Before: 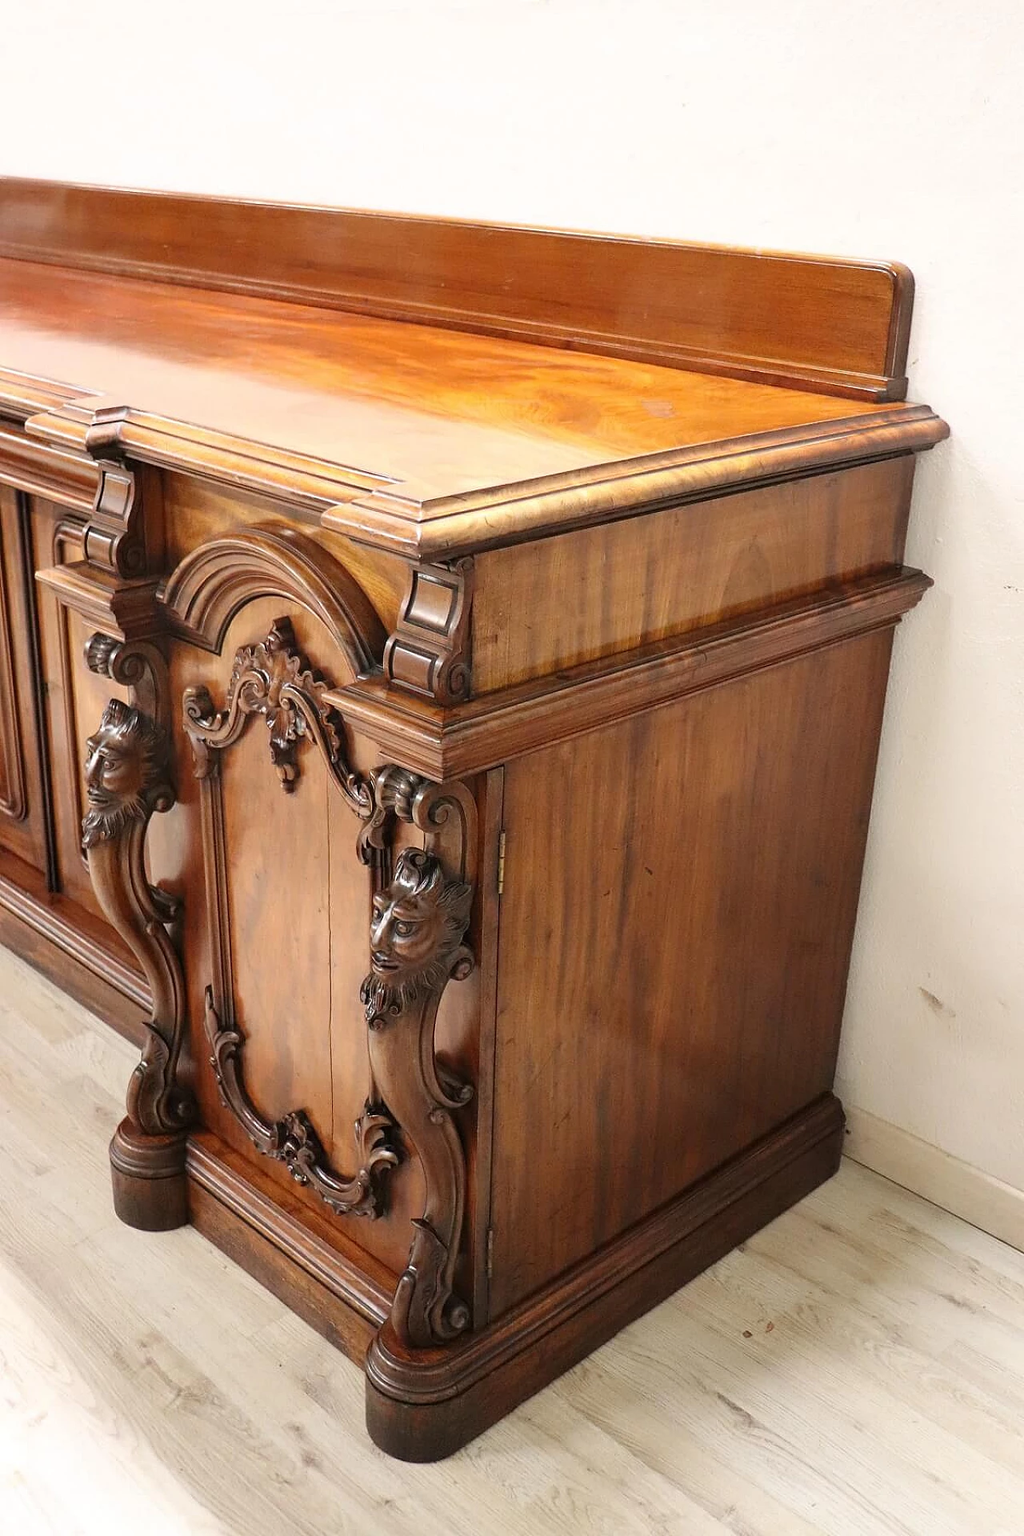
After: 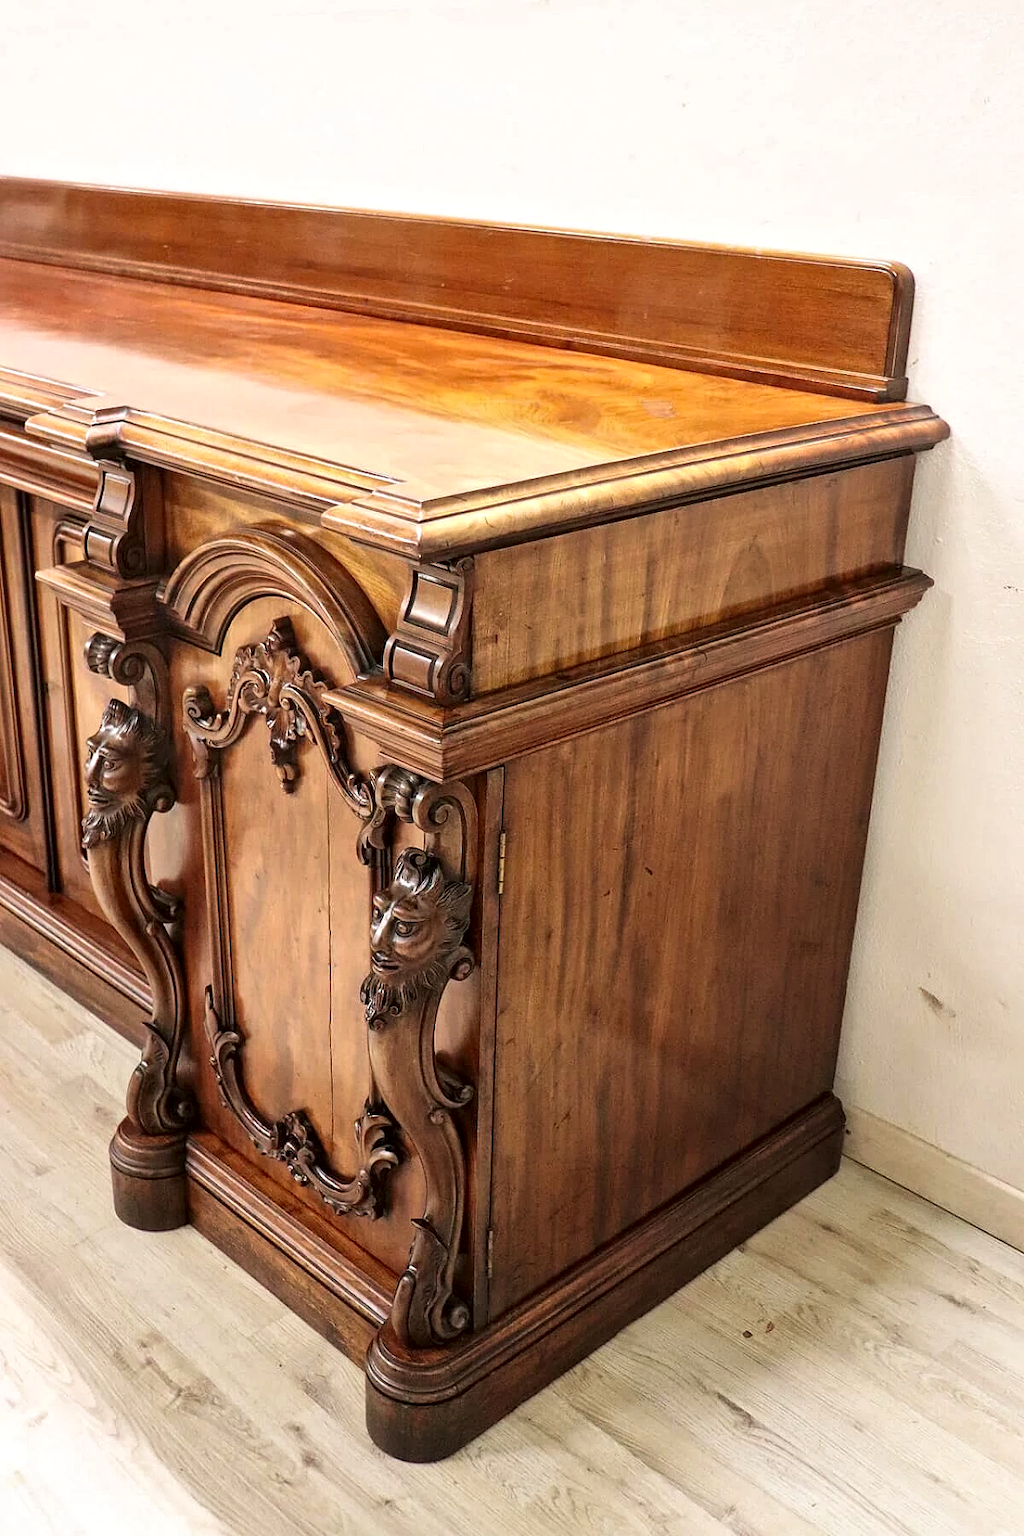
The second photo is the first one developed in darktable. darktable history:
local contrast: mode bilateral grid, contrast 19, coarseness 18, detail 164%, midtone range 0.2
velvia: on, module defaults
